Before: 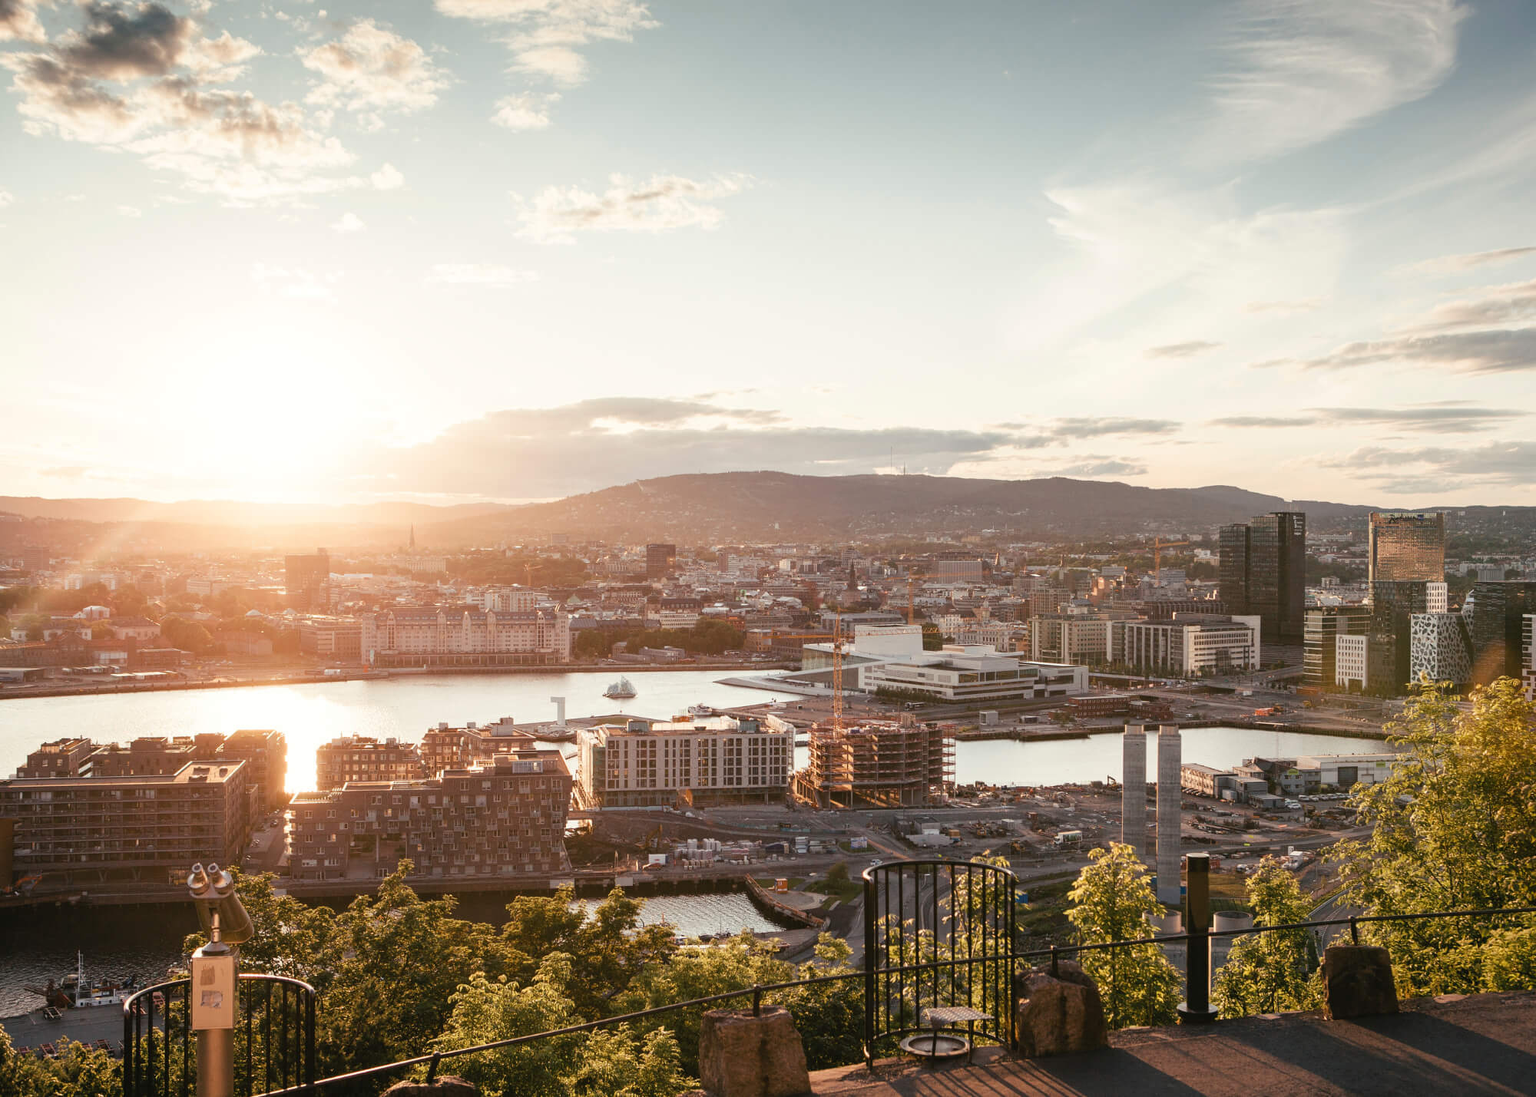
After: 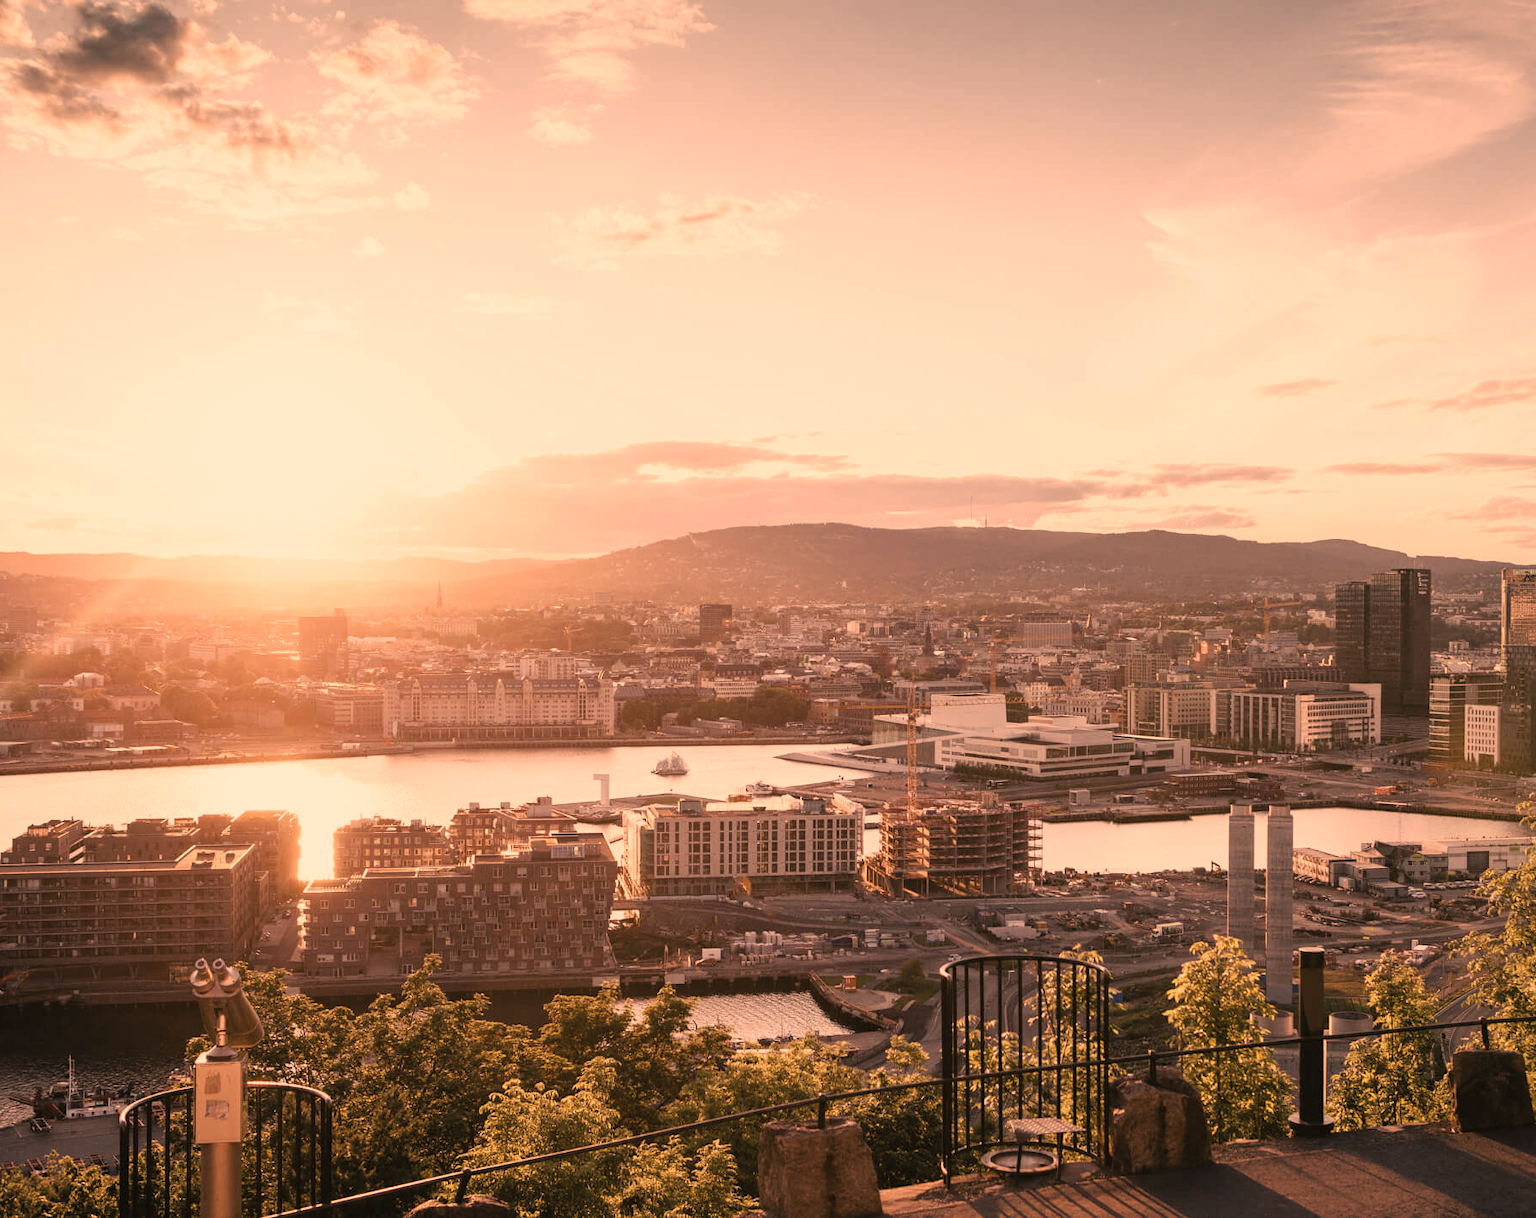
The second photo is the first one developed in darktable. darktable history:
crop and rotate: left 1.088%, right 8.807%
color correction: highlights a* 40, highlights b* 40, saturation 0.69
